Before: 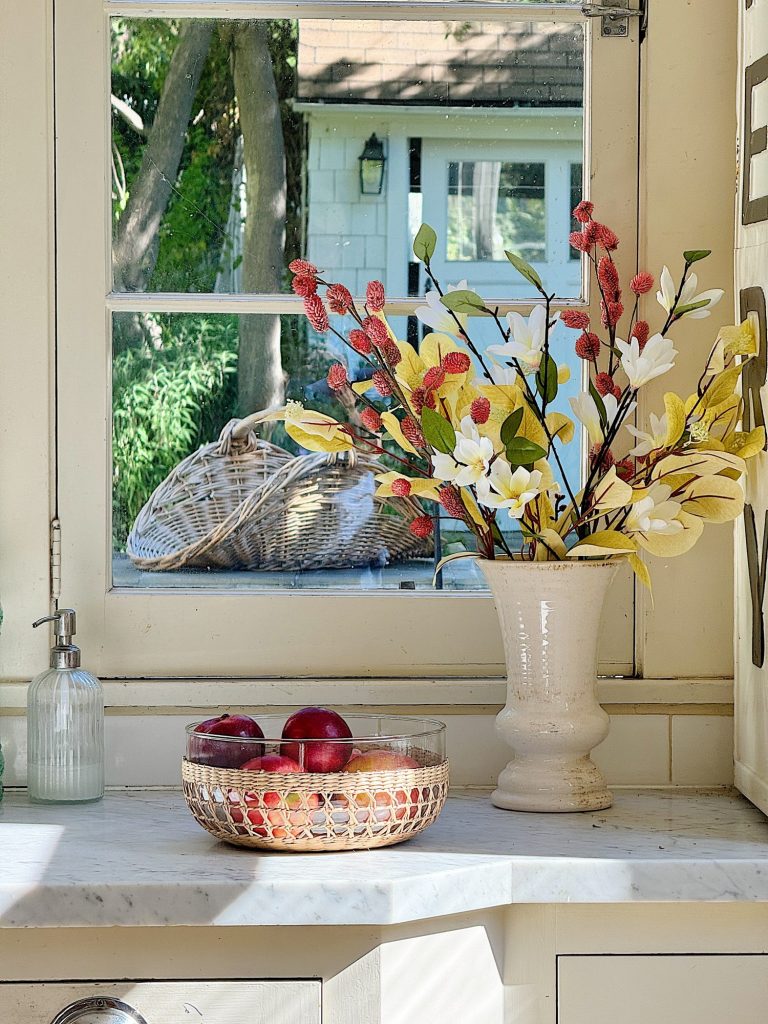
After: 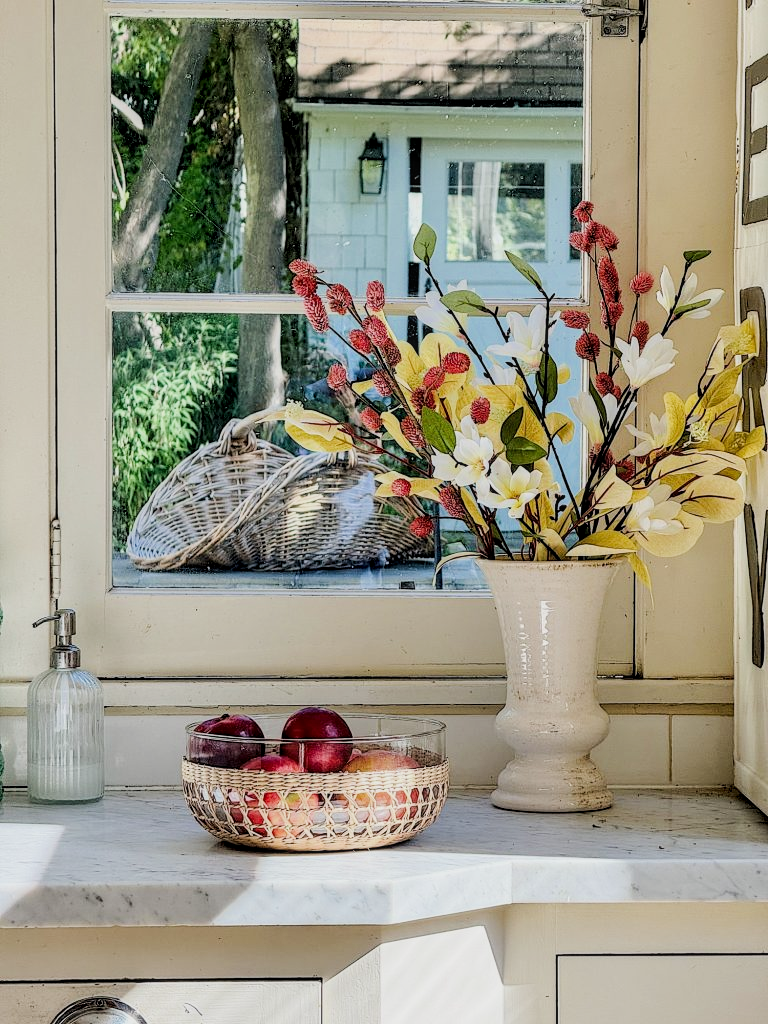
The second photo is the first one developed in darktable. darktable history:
filmic rgb: black relative exposure -7.65 EV, white relative exposure 4.56 EV, hardness 3.61
tone equalizer: -8 EV -0.417 EV, -7 EV -0.389 EV, -6 EV -0.333 EV, -5 EV -0.222 EV, -3 EV 0.222 EV, -2 EV 0.333 EV, -1 EV 0.389 EV, +0 EV 0.417 EV, edges refinement/feathering 500, mask exposure compensation -1.57 EV, preserve details no
local contrast: detail 130%
